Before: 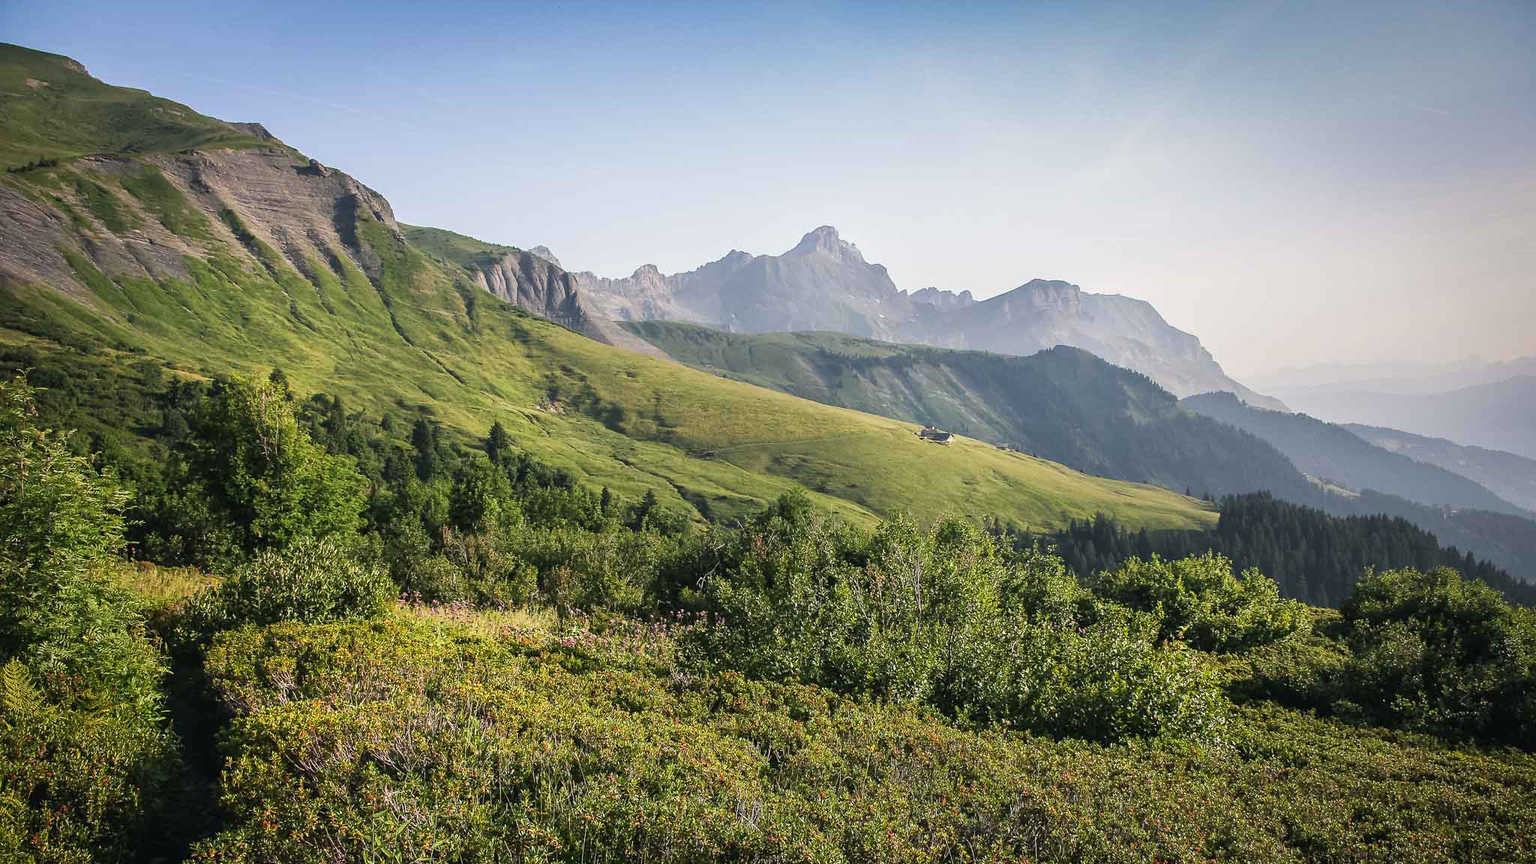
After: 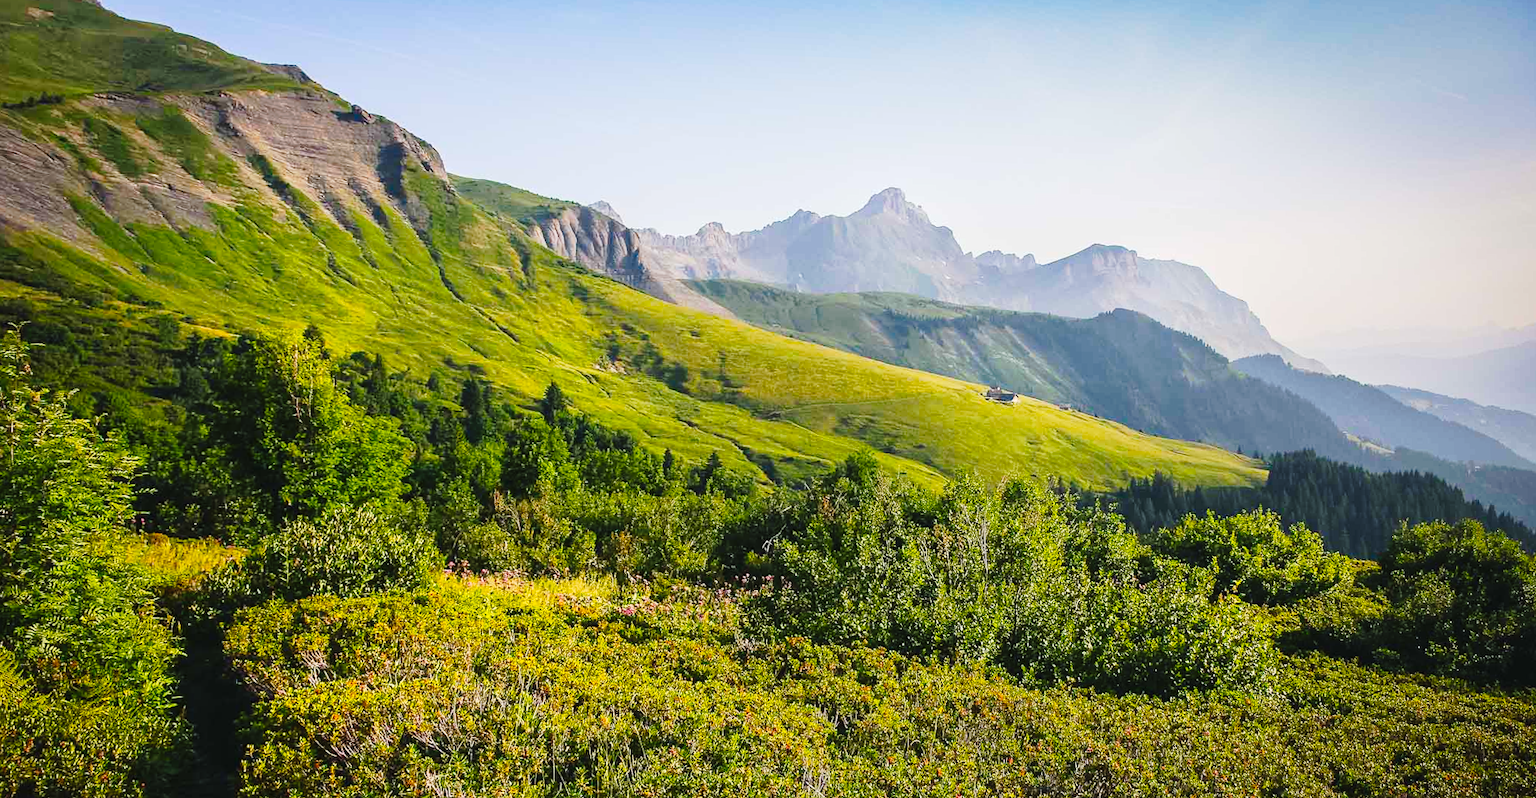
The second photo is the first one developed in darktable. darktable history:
color balance rgb: linear chroma grading › global chroma 15%, perceptual saturation grading › global saturation 30%
tone curve: curves: ch0 [(0, 0) (0.003, 0.024) (0.011, 0.032) (0.025, 0.041) (0.044, 0.054) (0.069, 0.069) (0.1, 0.09) (0.136, 0.116) (0.177, 0.162) (0.224, 0.213) (0.277, 0.278) (0.335, 0.359) (0.399, 0.447) (0.468, 0.543) (0.543, 0.621) (0.623, 0.717) (0.709, 0.807) (0.801, 0.876) (0.898, 0.934) (1, 1)], preserve colors none
rotate and perspective: rotation -0.013°, lens shift (vertical) -0.027, lens shift (horizontal) 0.178, crop left 0.016, crop right 0.989, crop top 0.082, crop bottom 0.918
